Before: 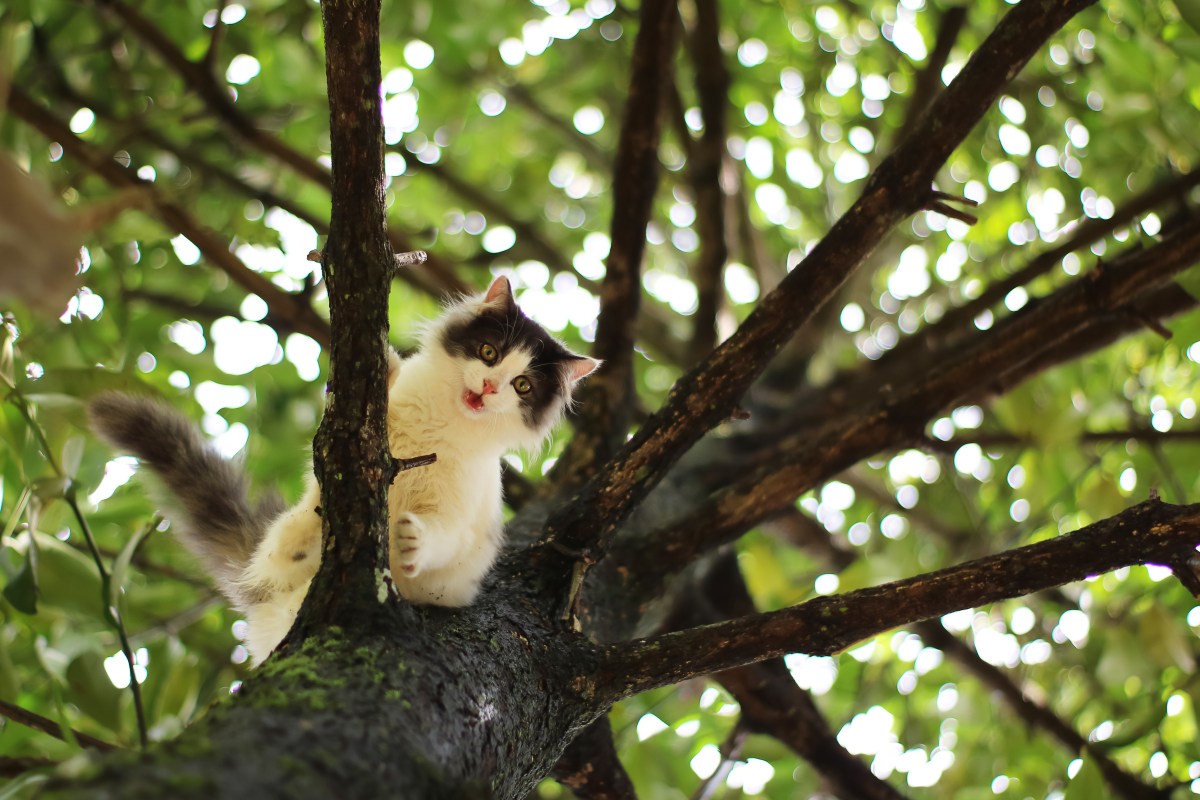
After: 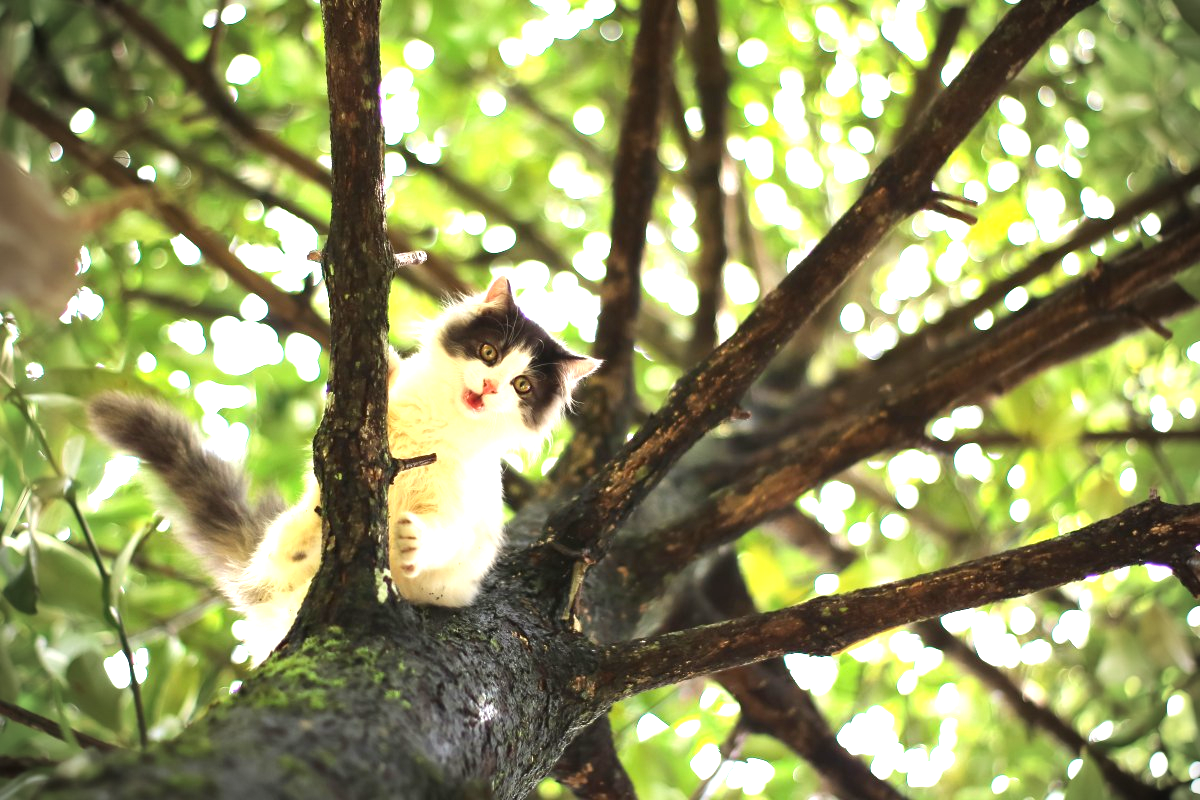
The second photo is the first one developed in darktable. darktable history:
vignetting: brightness -0.854
levels: levels [0, 0.492, 0.984]
exposure: black level correction 0, exposure 1.348 EV, compensate highlight preservation false
